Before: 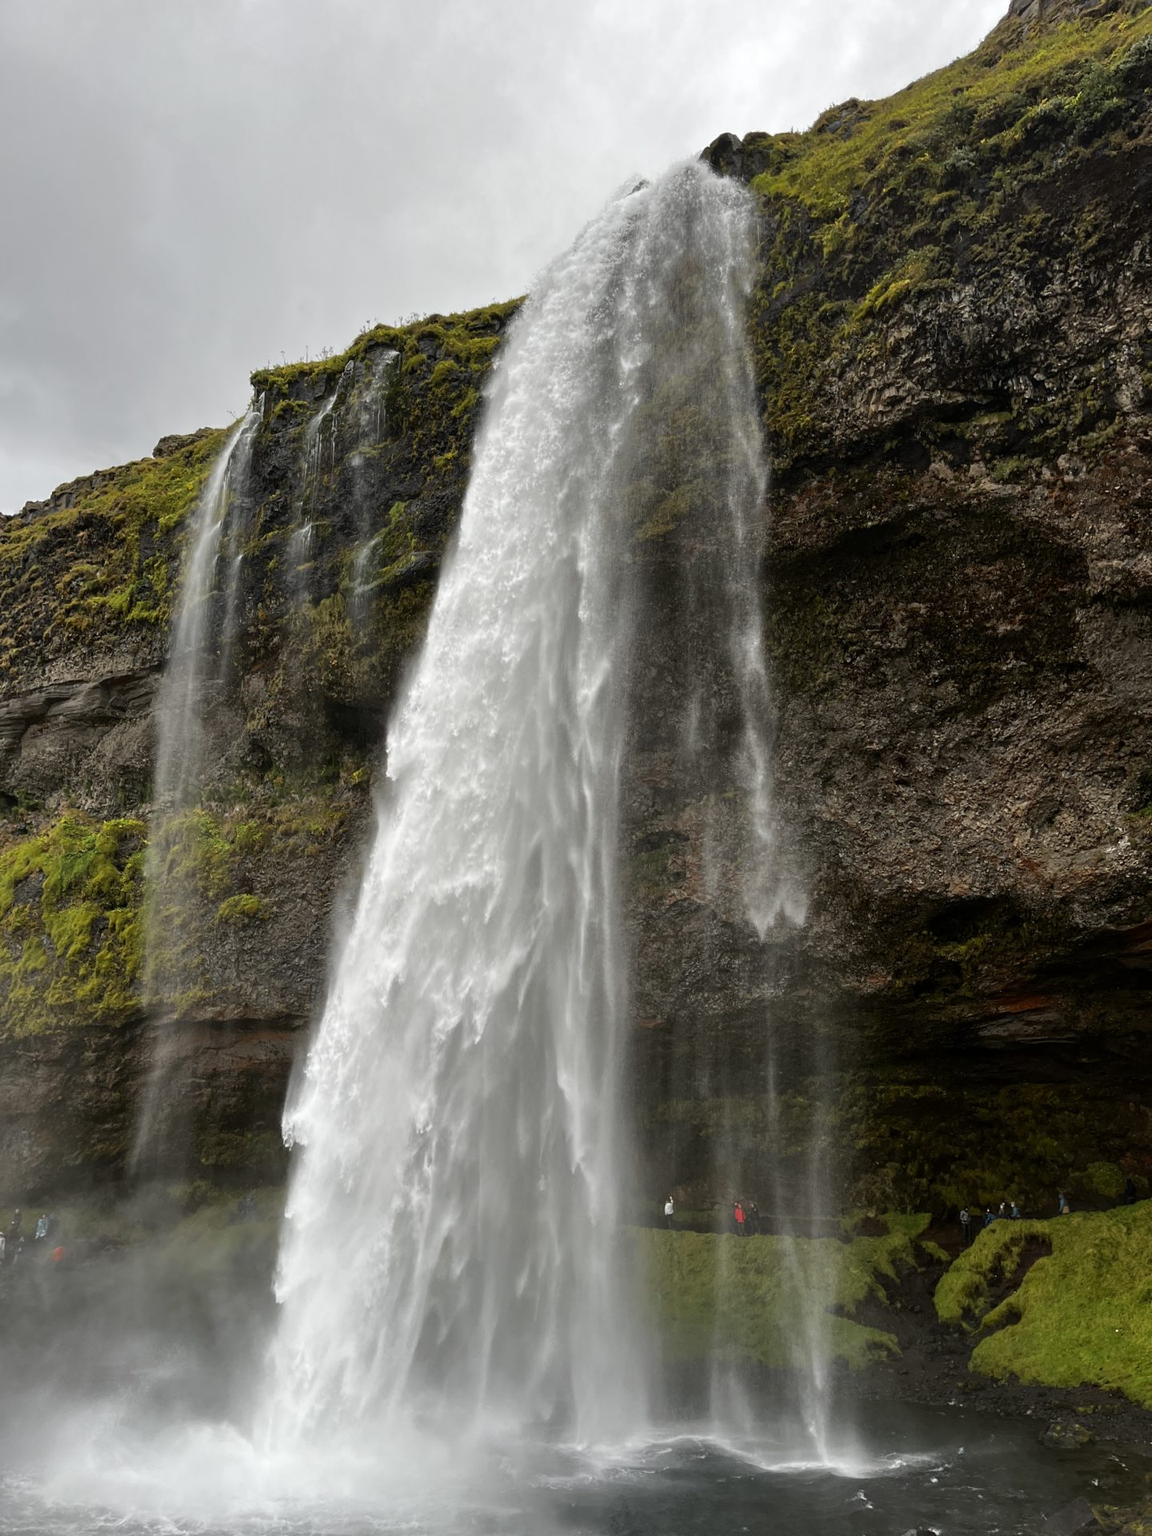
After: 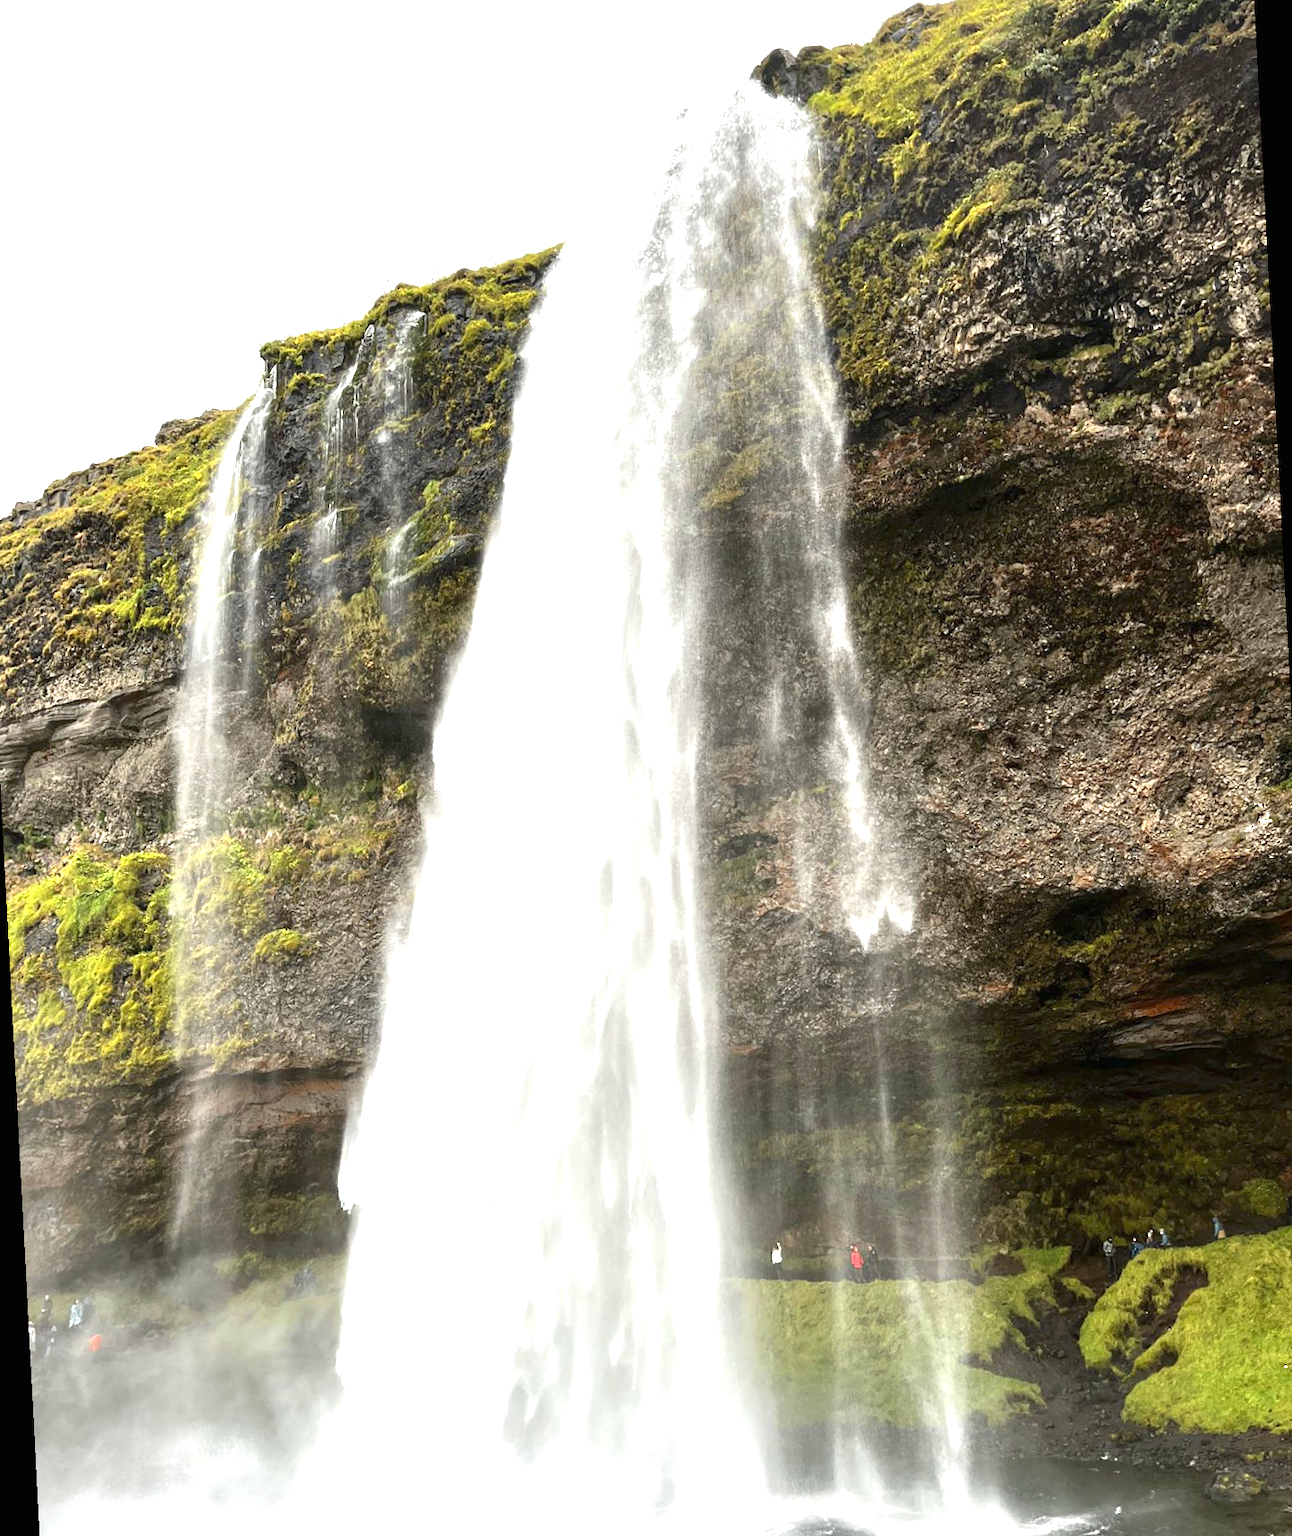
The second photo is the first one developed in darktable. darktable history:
rotate and perspective: rotation -3°, crop left 0.031, crop right 0.968, crop top 0.07, crop bottom 0.93
exposure: black level correction 0, exposure 1.9 EV, compensate highlight preservation false
